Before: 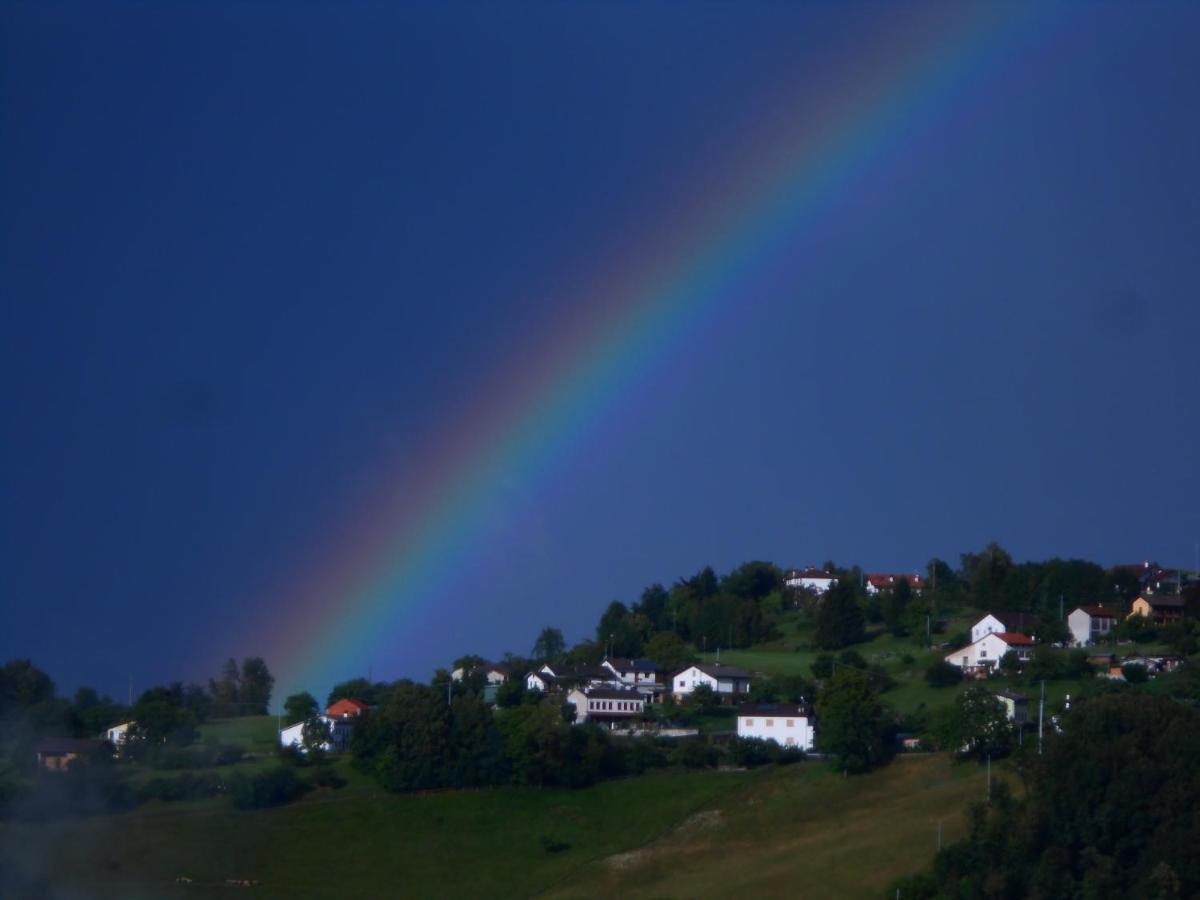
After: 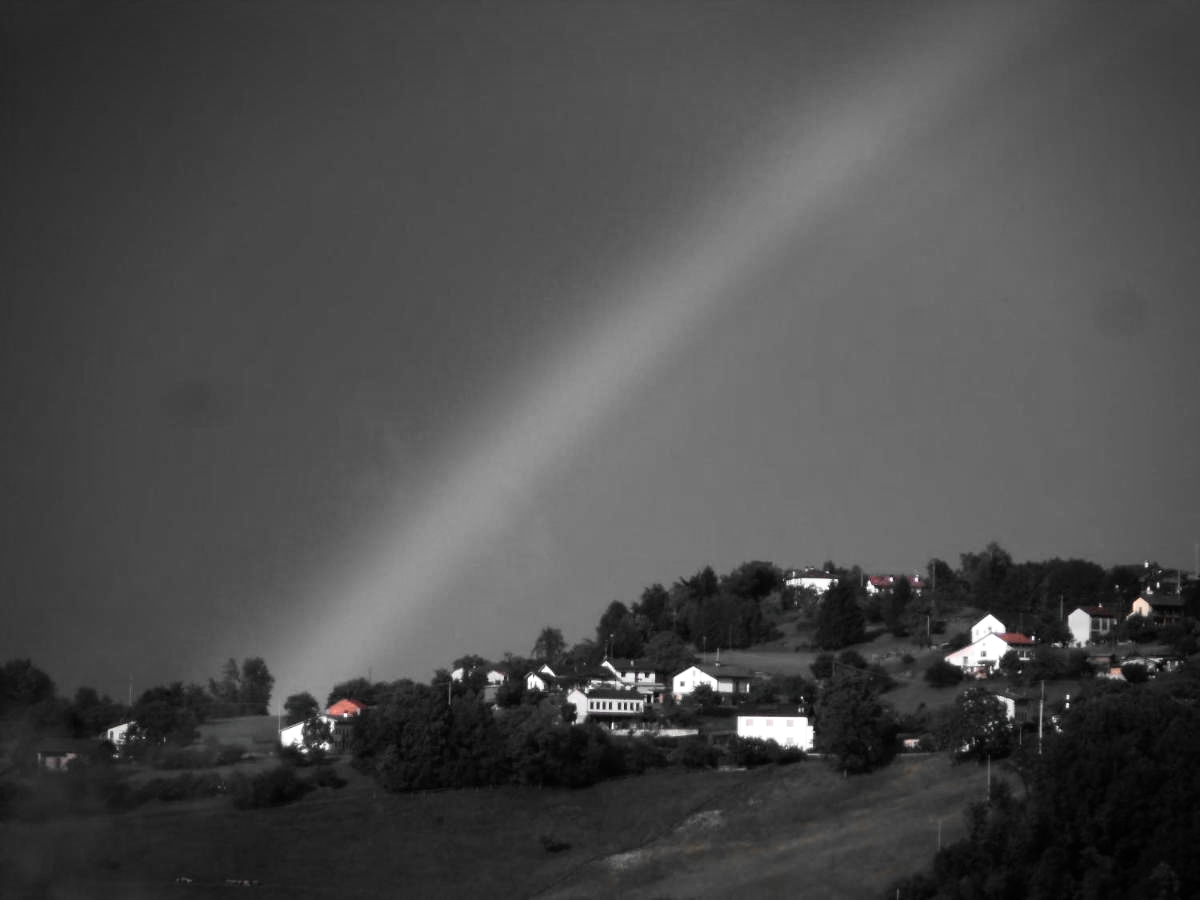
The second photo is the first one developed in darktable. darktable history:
vibrance: vibrance 67%
contrast brightness saturation: contrast 0.1, saturation -0.36
tone curve: curves: ch0 [(0, 0) (0.004, 0.001) (0.133, 0.112) (0.325, 0.362) (0.832, 0.893) (1, 1)], color space Lab, linked channels, preserve colors none
vignetting: automatic ratio true
exposure: exposure 0.74 EV, compensate highlight preservation false
color zones: curves: ch0 [(0, 0.65) (0.096, 0.644) (0.221, 0.539) (0.429, 0.5) (0.571, 0.5) (0.714, 0.5) (0.857, 0.5) (1, 0.65)]; ch1 [(0, 0.5) (0.143, 0.5) (0.257, -0.002) (0.429, 0.04) (0.571, -0.001) (0.714, -0.015) (0.857, 0.024) (1, 0.5)]
